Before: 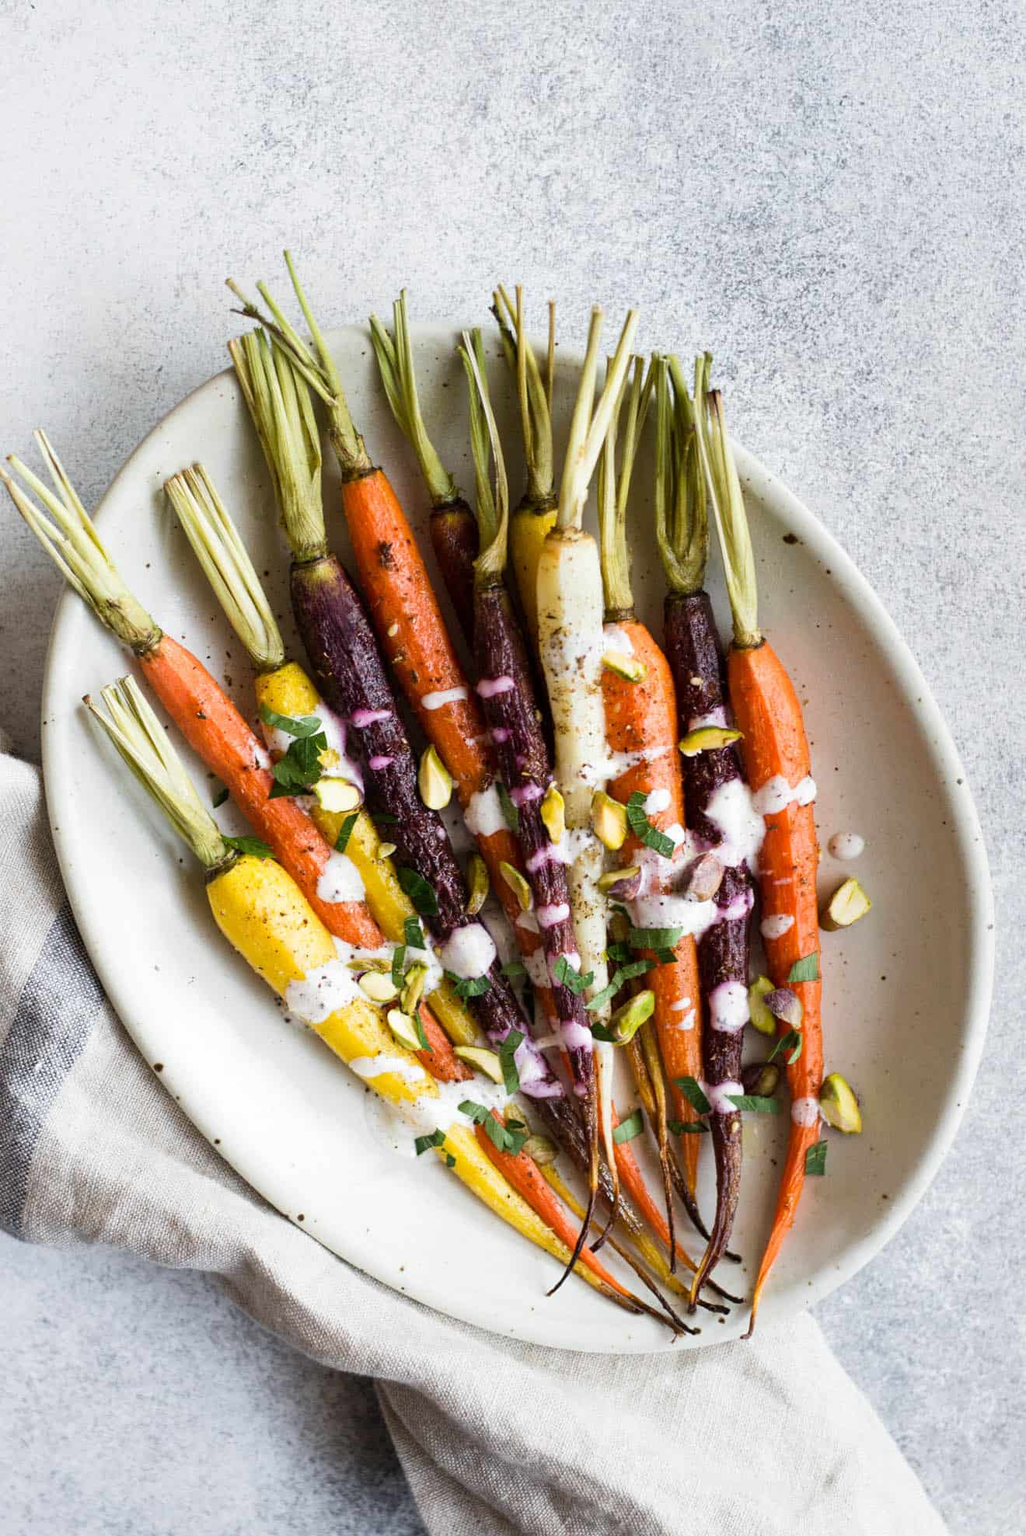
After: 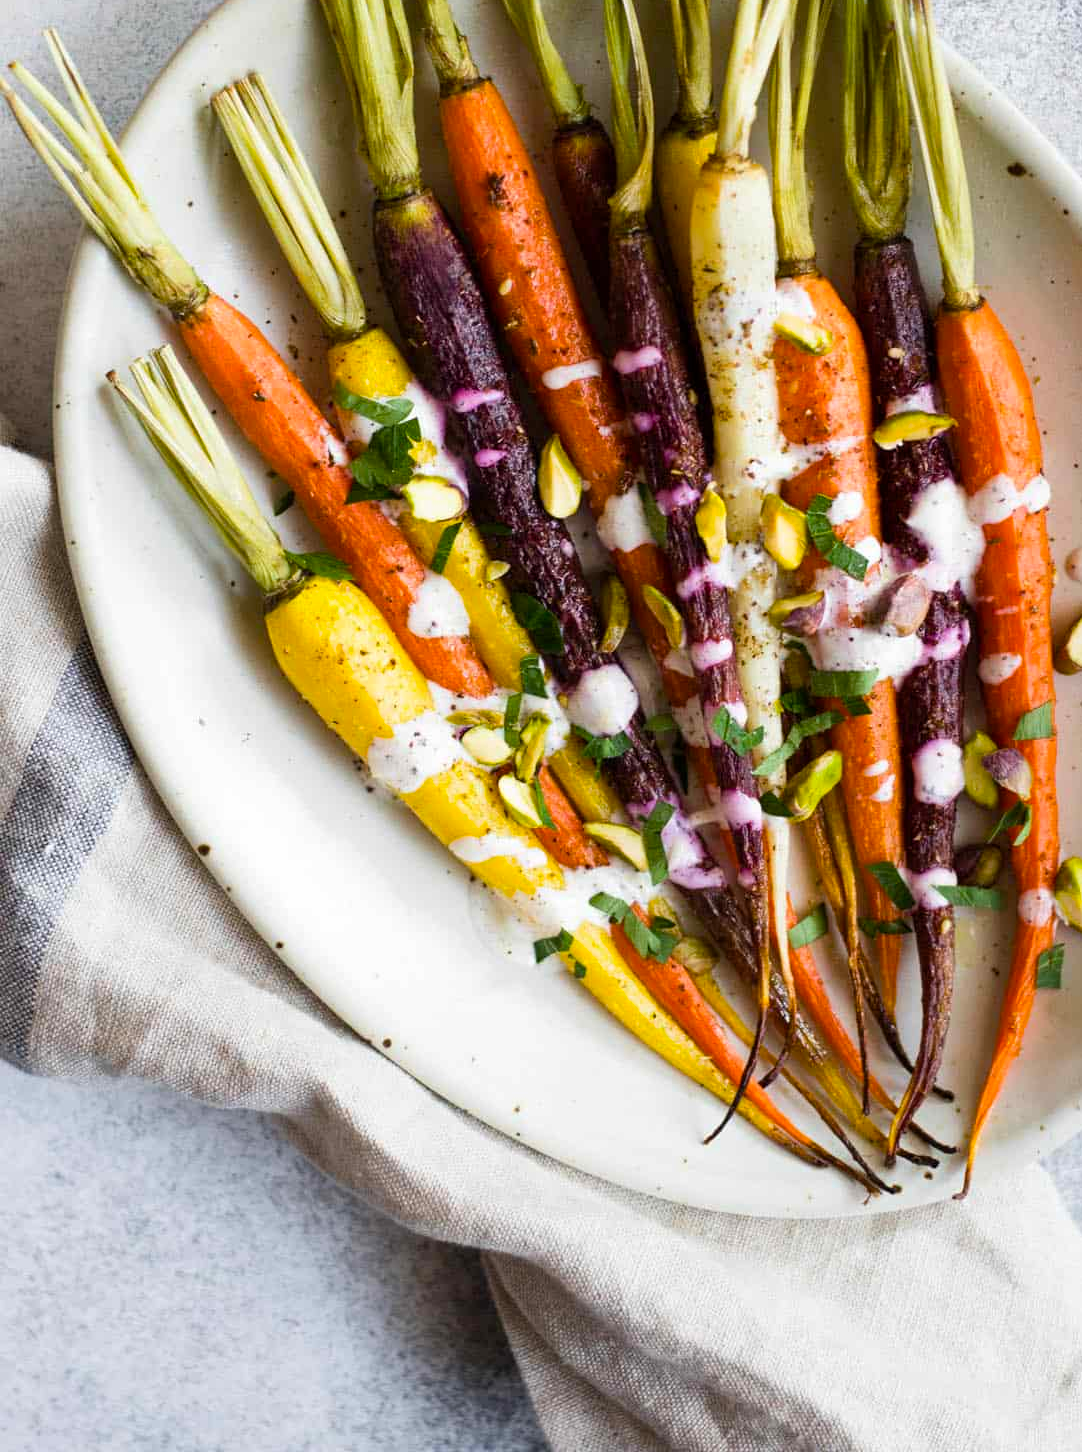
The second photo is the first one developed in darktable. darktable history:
crop: top 26.531%, right 17.959%
color balance rgb: perceptual saturation grading › global saturation 20%, global vibrance 20%
